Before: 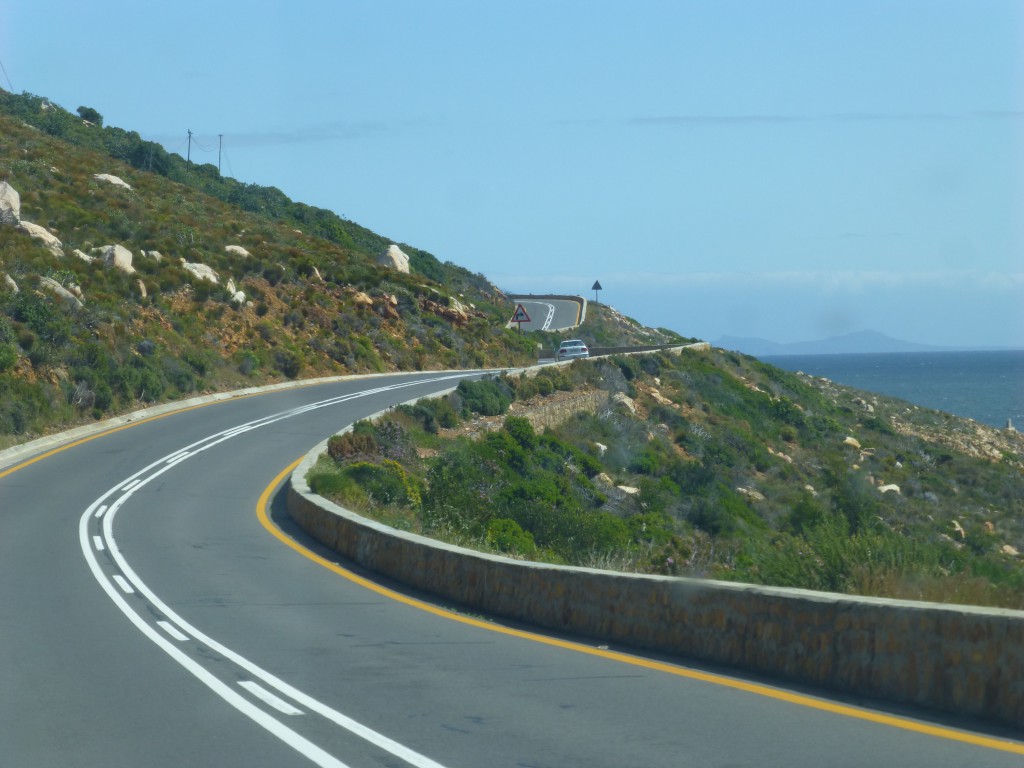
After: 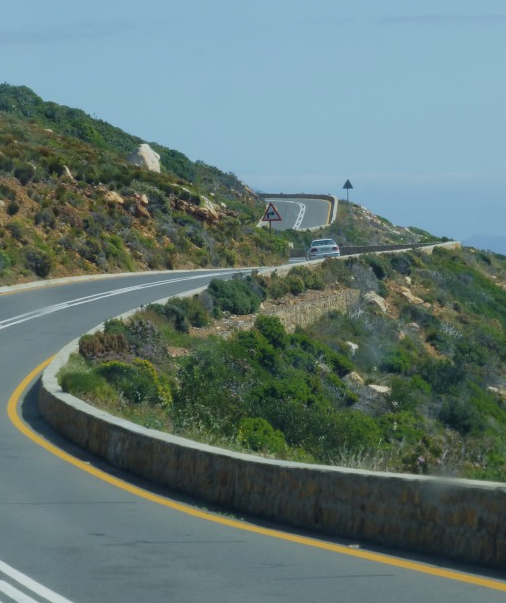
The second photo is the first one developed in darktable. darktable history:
crop and rotate: angle 0.02°, left 24.353%, top 13.219%, right 26.156%, bottom 8.224%
contrast brightness saturation: contrast 0.07
filmic rgb: black relative exposure -7.65 EV, white relative exposure 4.56 EV, hardness 3.61
